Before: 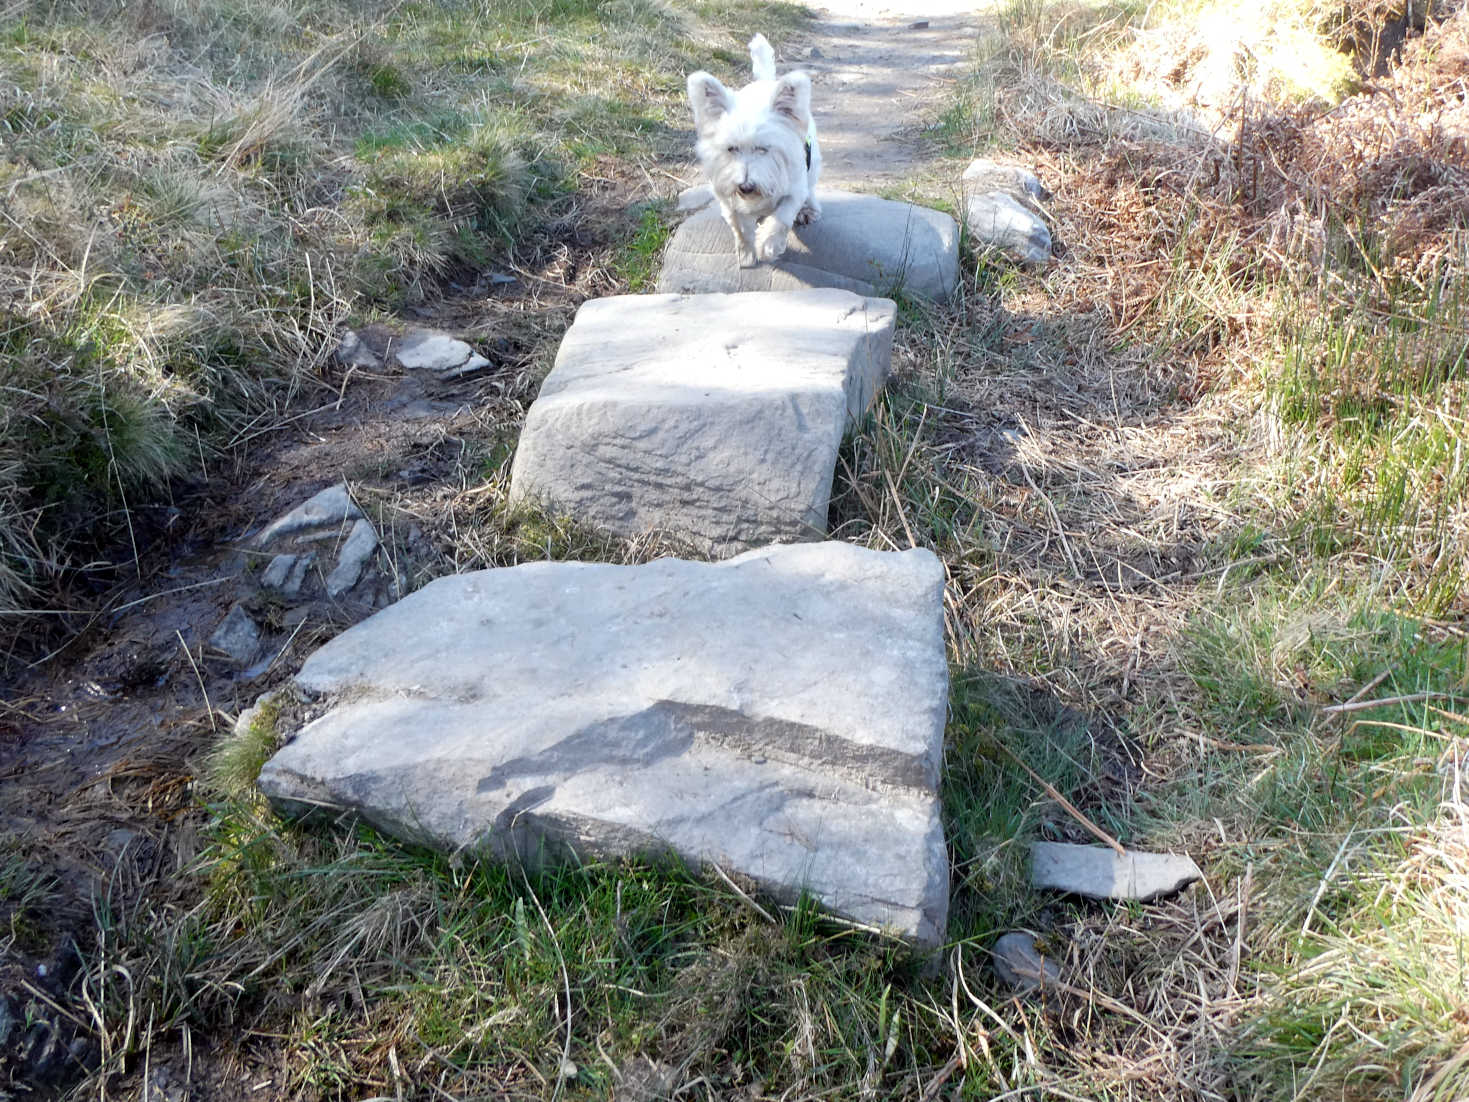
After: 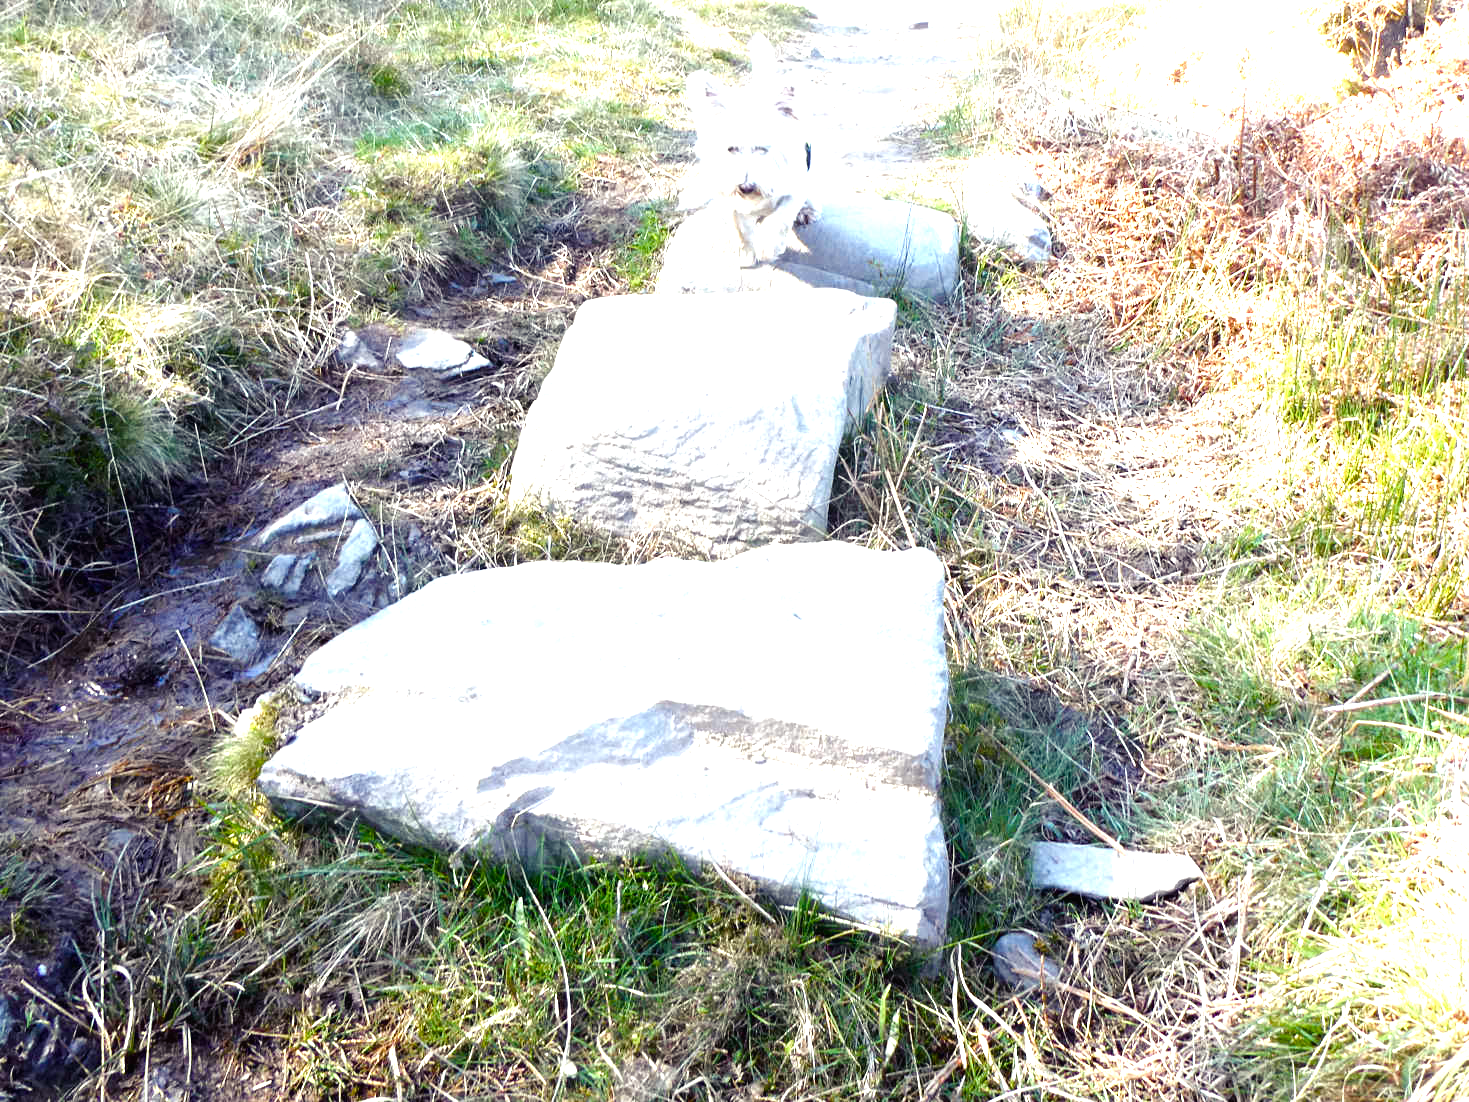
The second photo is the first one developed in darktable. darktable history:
exposure: black level correction -0.005, exposure 1 EV, compensate highlight preservation false
color balance rgb: shadows lift › luminance -21.66%, shadows lift › chroma 6.57%, shadows lift › hue 270°, power › chroma 0.68%, power › hue 60°, highlights gain › luminance 6.08%, highlights gain › chroma 1.33%, highlights gain › hue 90°, global offset › luminance -0.87%, perceptual saturation grading › global saturation 26.86%, perceptual saturation grading › highlights -28.39%, perceptual saturation grading › mid-tones 15.22%, perceptual saturation grading › shadows 33.98%, perceptual brilliance grading › highlights 10%, perceptual brilliance grading › mid-tones 5%
